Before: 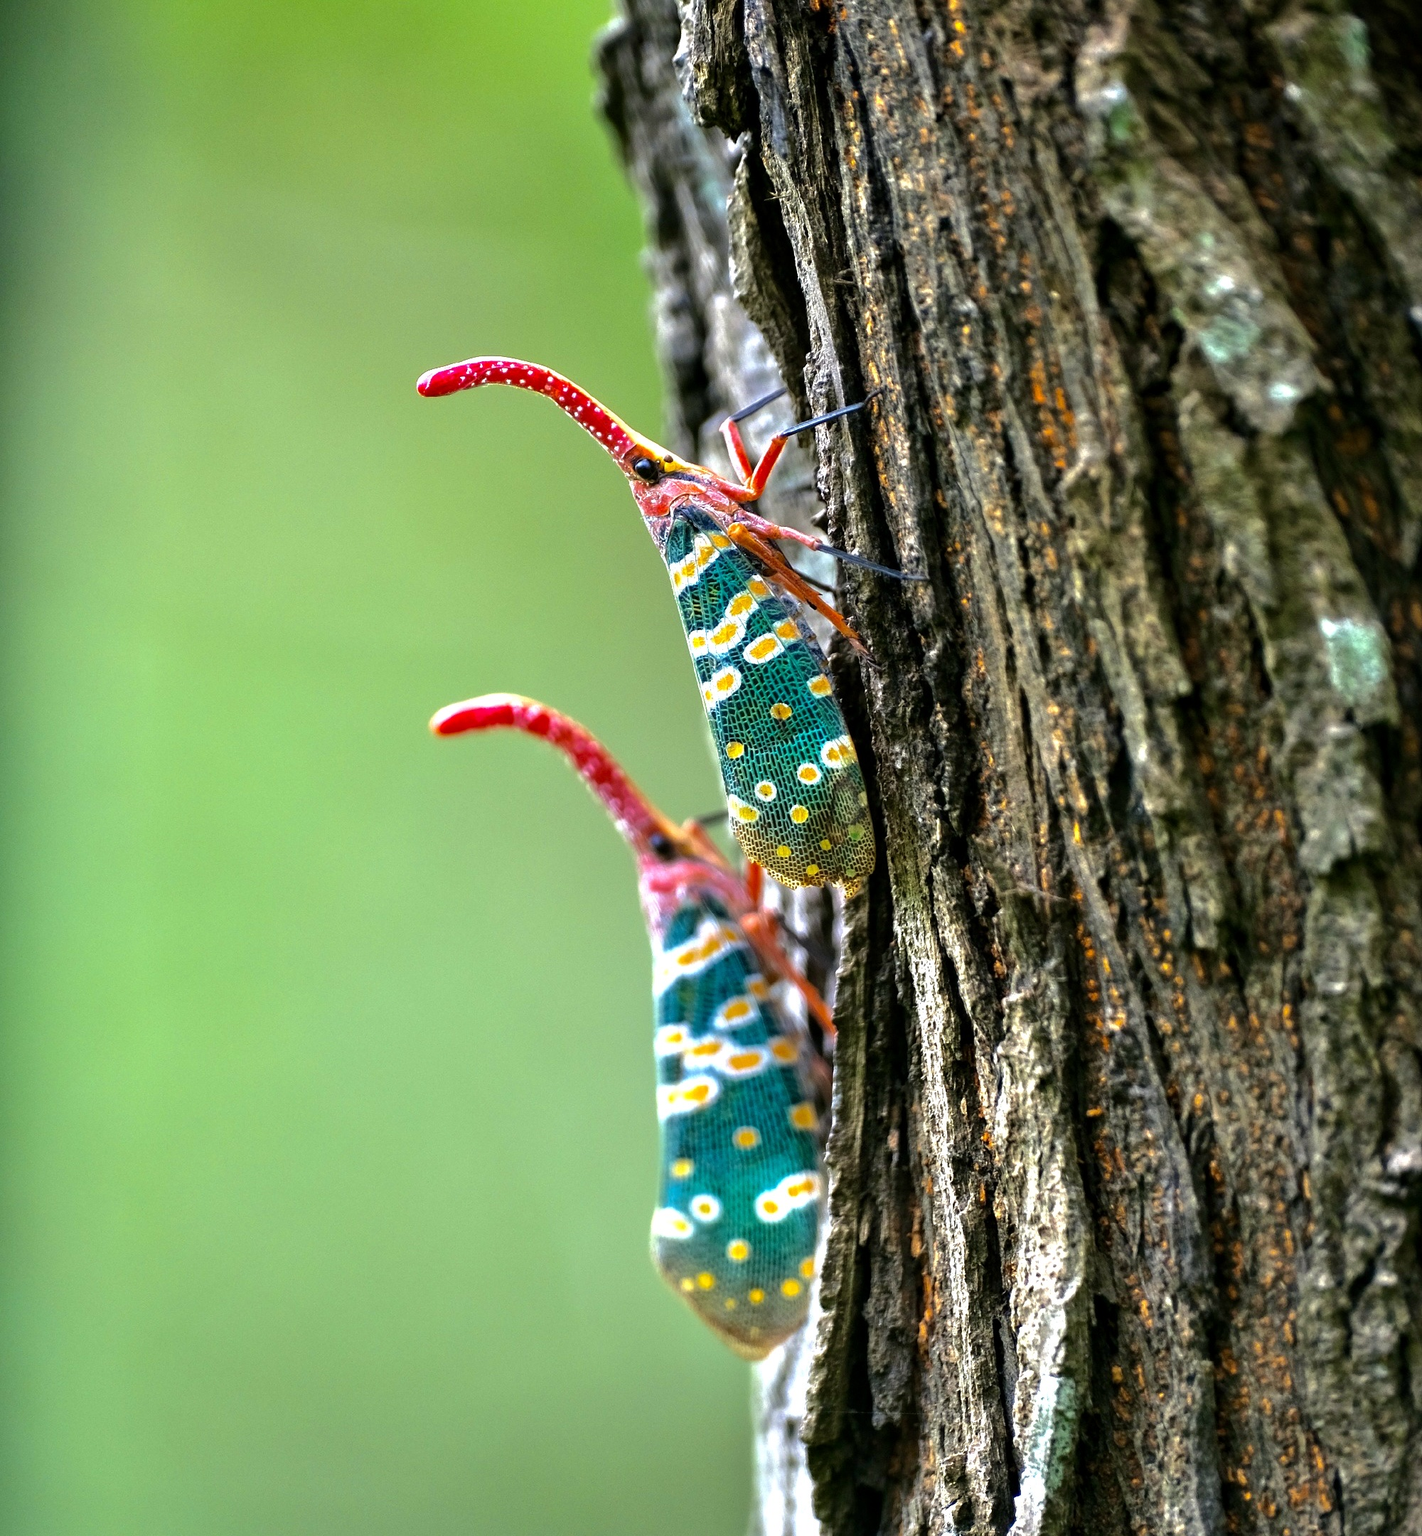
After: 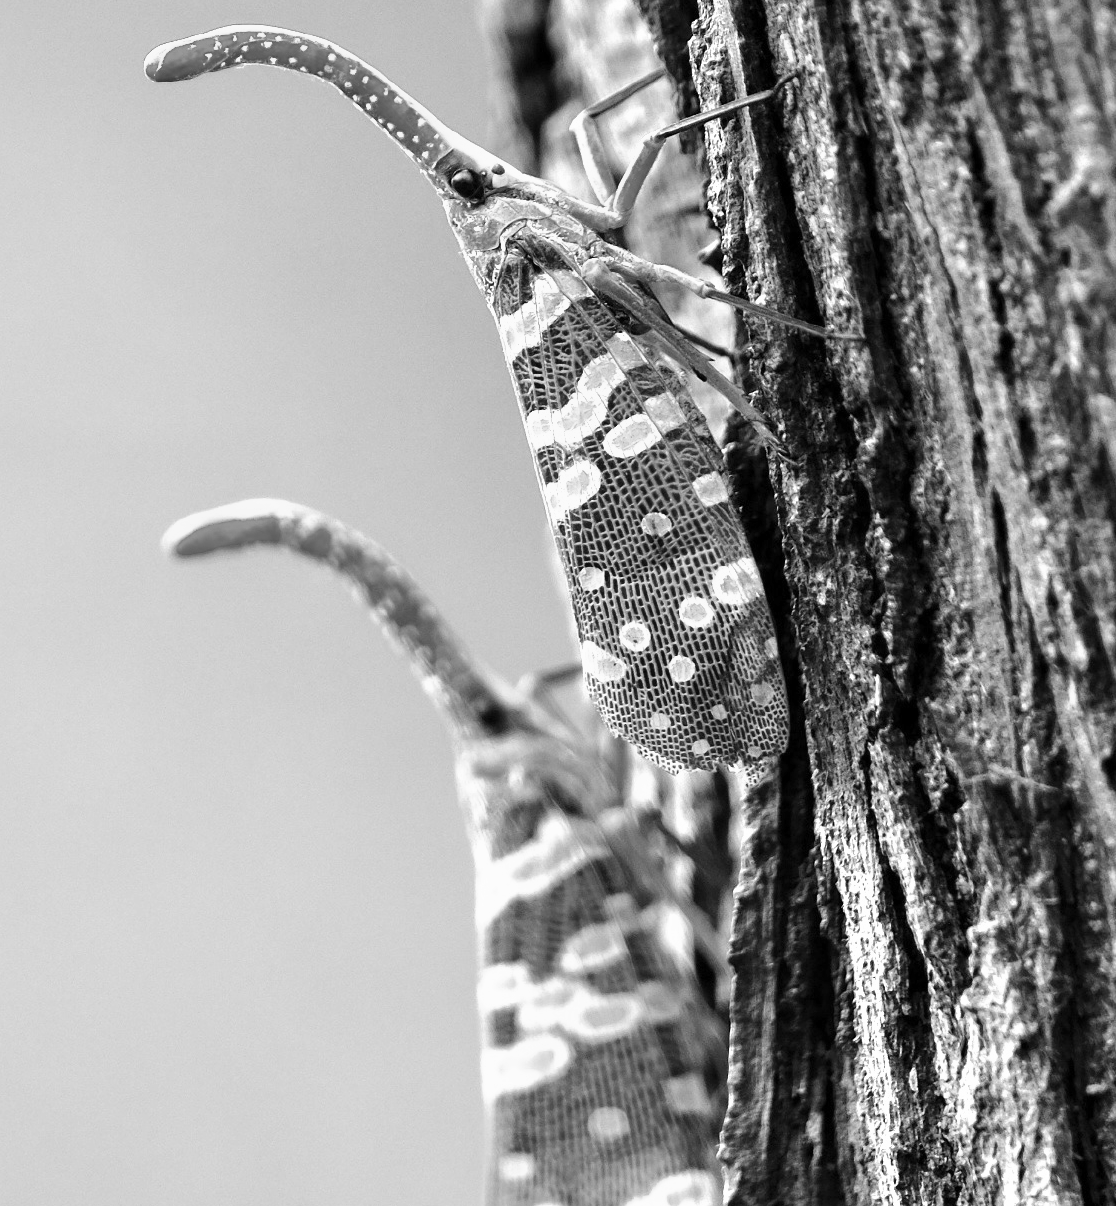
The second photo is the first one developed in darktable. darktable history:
contrast brightness saturation: contrast 0.2, brightness 0.15, saturation 0.14
monochrome: on, module defaults
crop and rotate: left 22.13%, top 22.054%, right 22.026%, bottom 22.102%
white balance: red 0.954, blue 1.079
